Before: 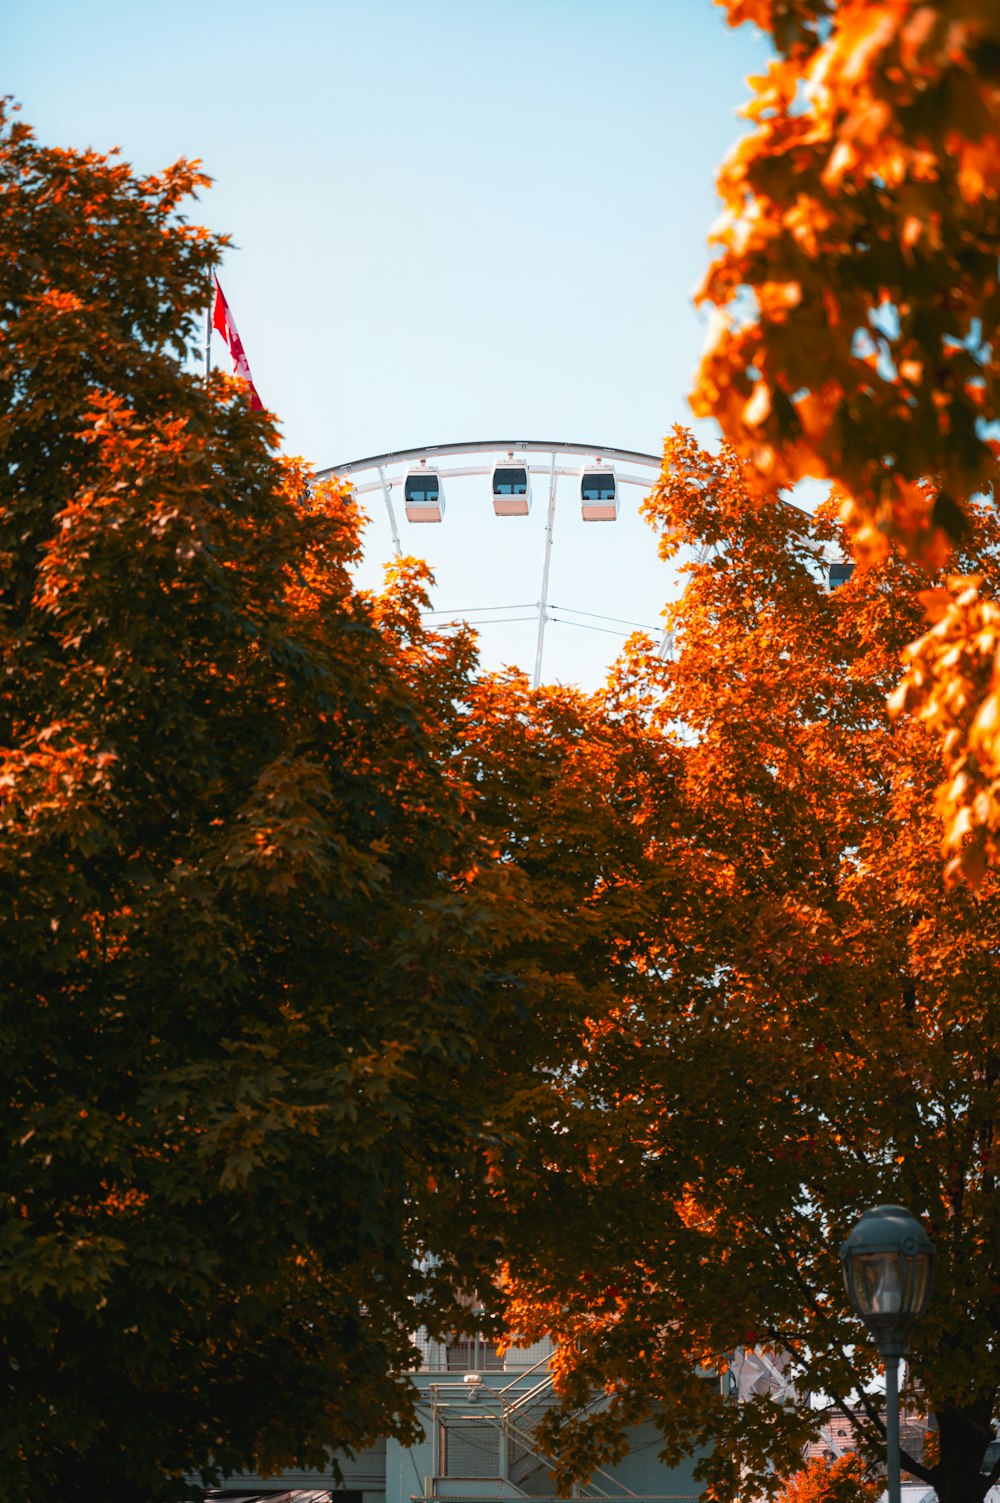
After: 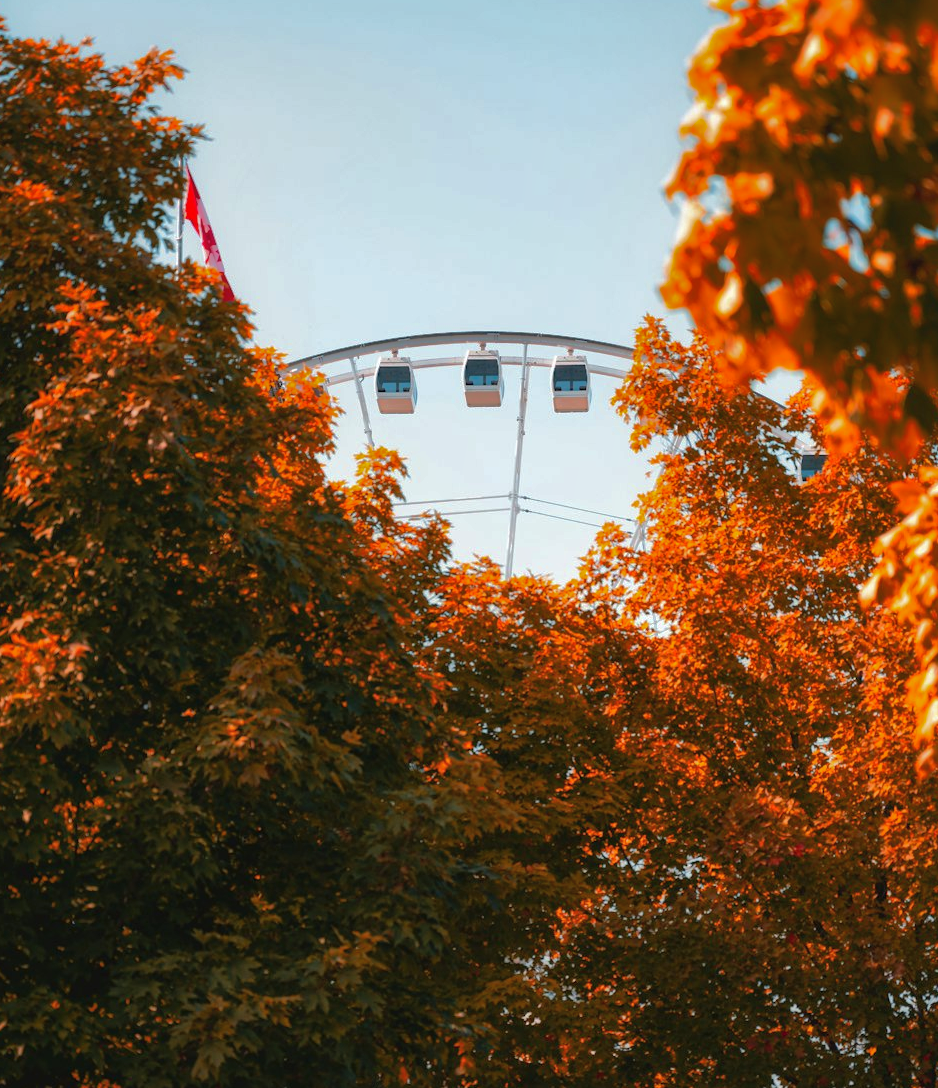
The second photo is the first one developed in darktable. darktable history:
shadows and highlights: shadows 39.43, highlights -60.1
crop: left 2.832%, top 7.257%, right 3.349%, bottom 20.35%
tone equalizer: on, module defaults
